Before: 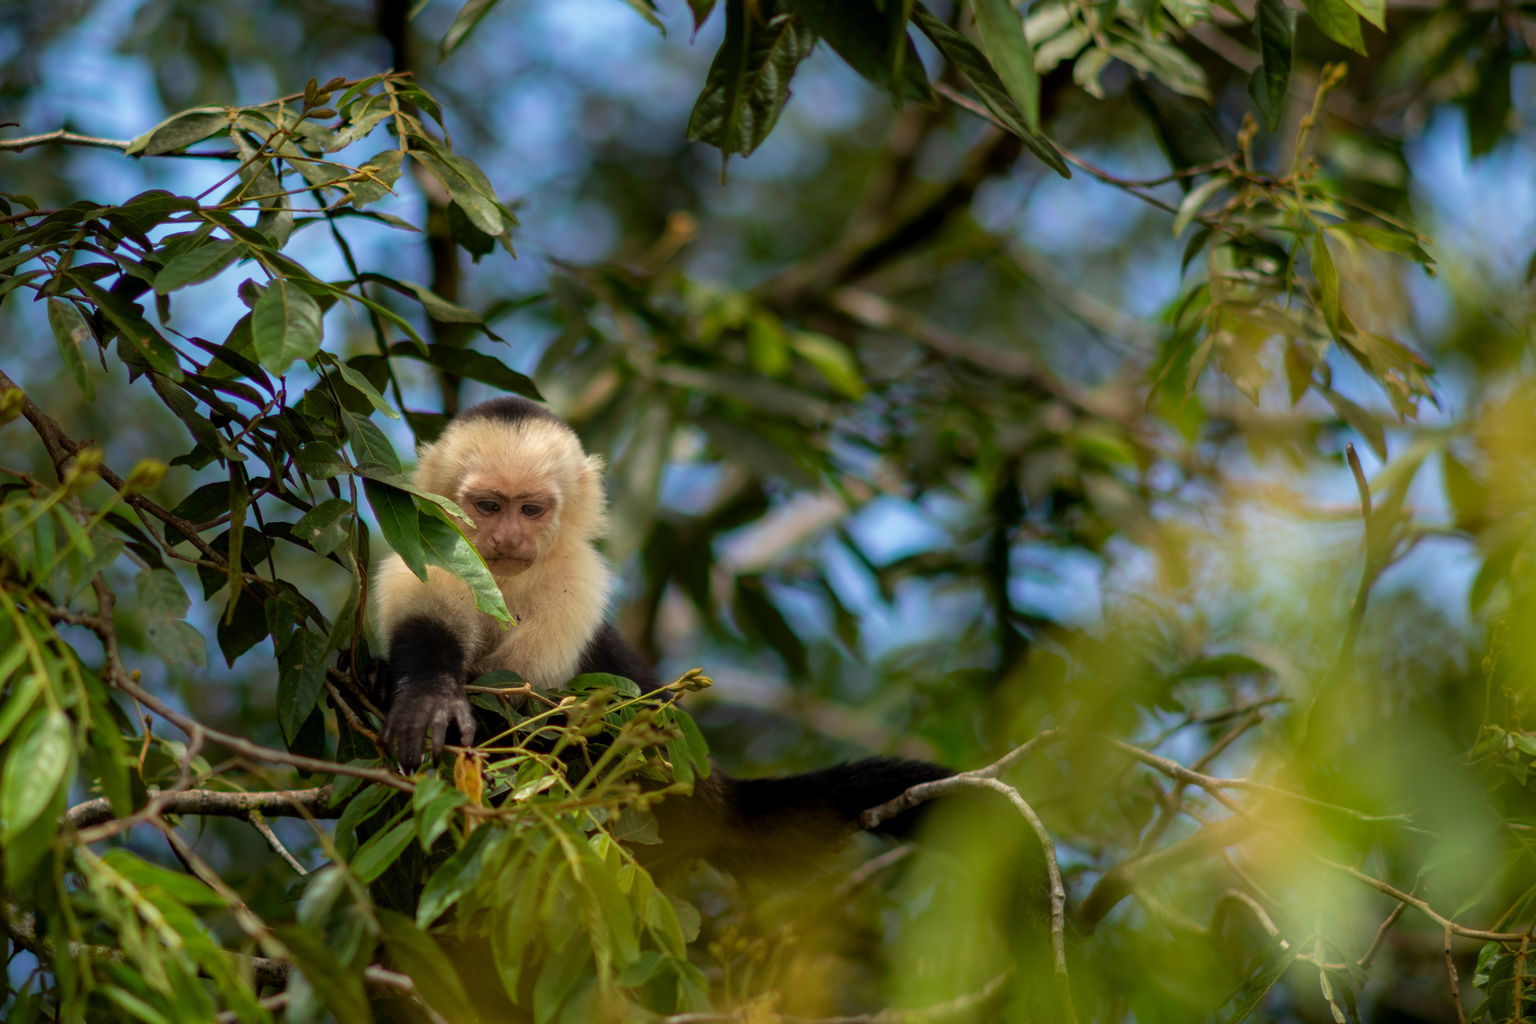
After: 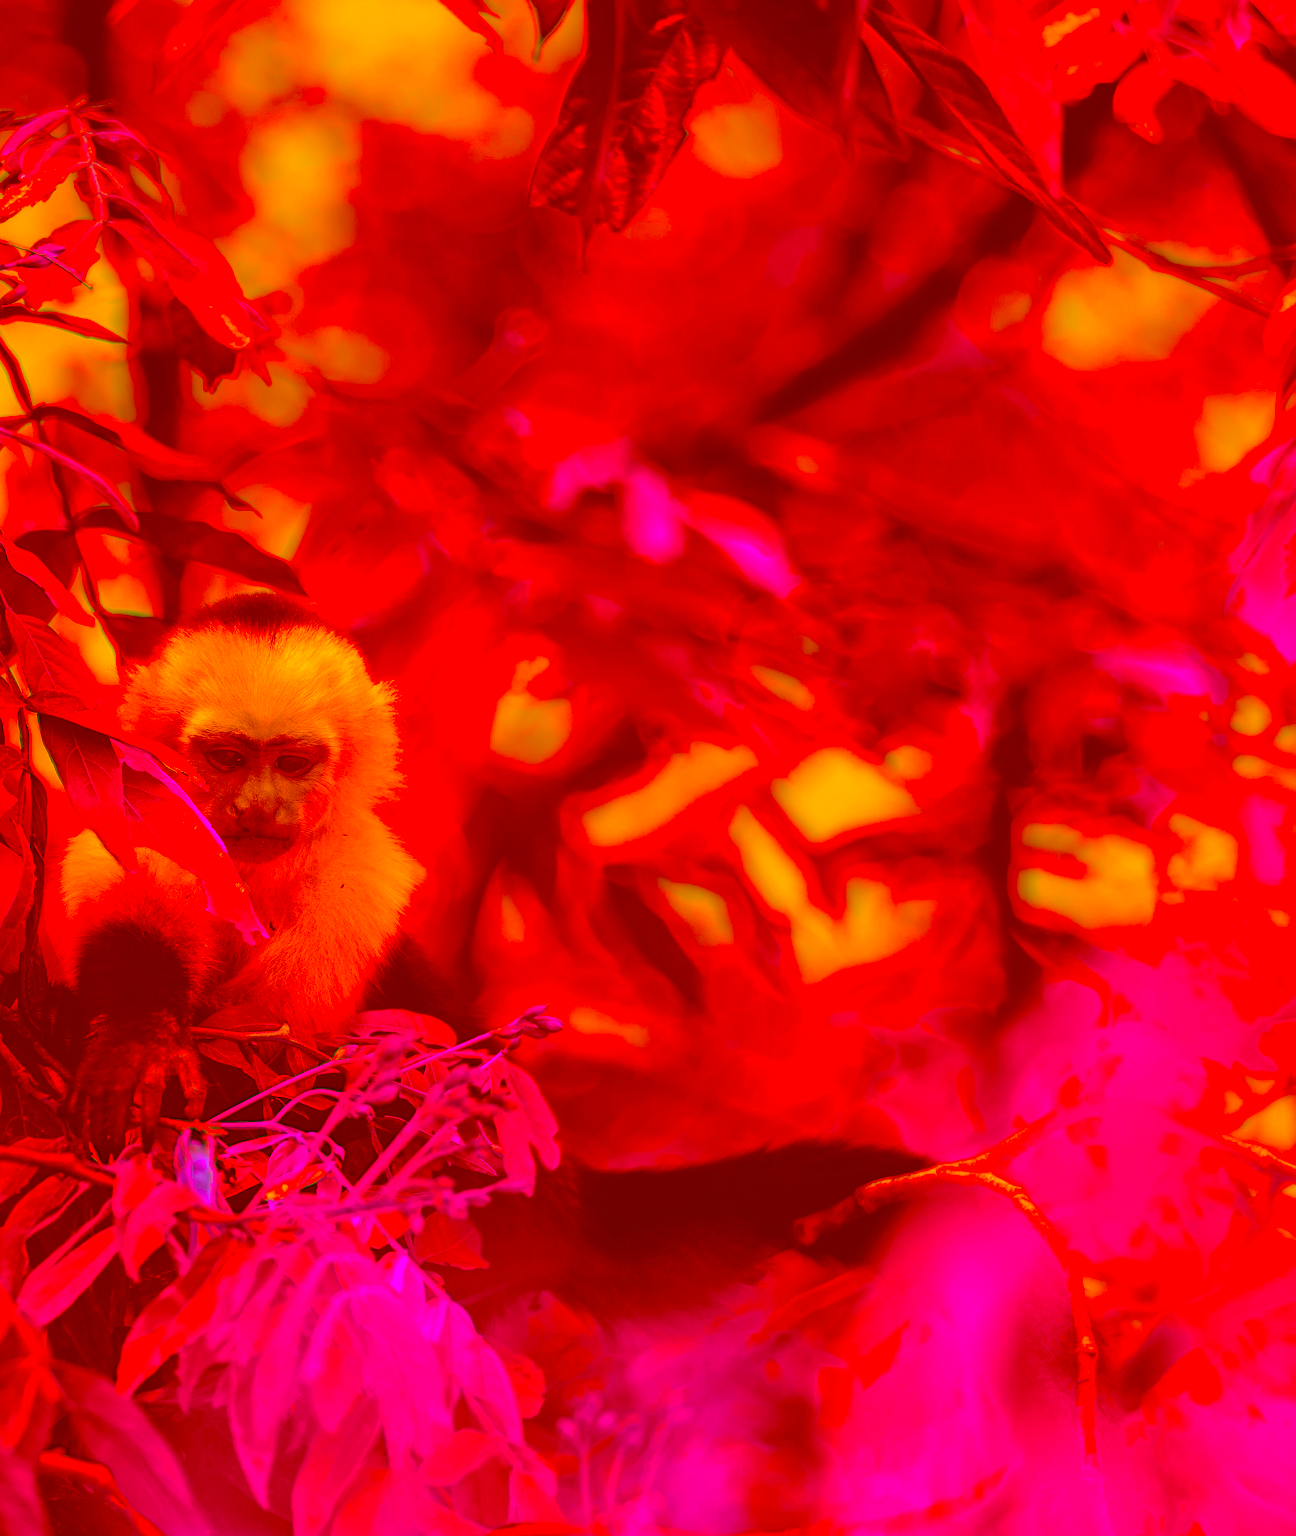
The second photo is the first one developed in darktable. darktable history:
crop: left 21.496%, right 22.254%
color correction: highlights a* -39.68, highlights b* -40, shadows a* -40, shadows b* -40, saturation -3
sharpen: radius 1.864, amount 0.398, threshold 1.271
white balance: red 0.98, blue 1.61
rotate and perspective: rotation 0.192°, lens shift (horizontal) -0.015, crop left 0.005, crop right 0.996, crop top 0.006, crop bottom 0.99
